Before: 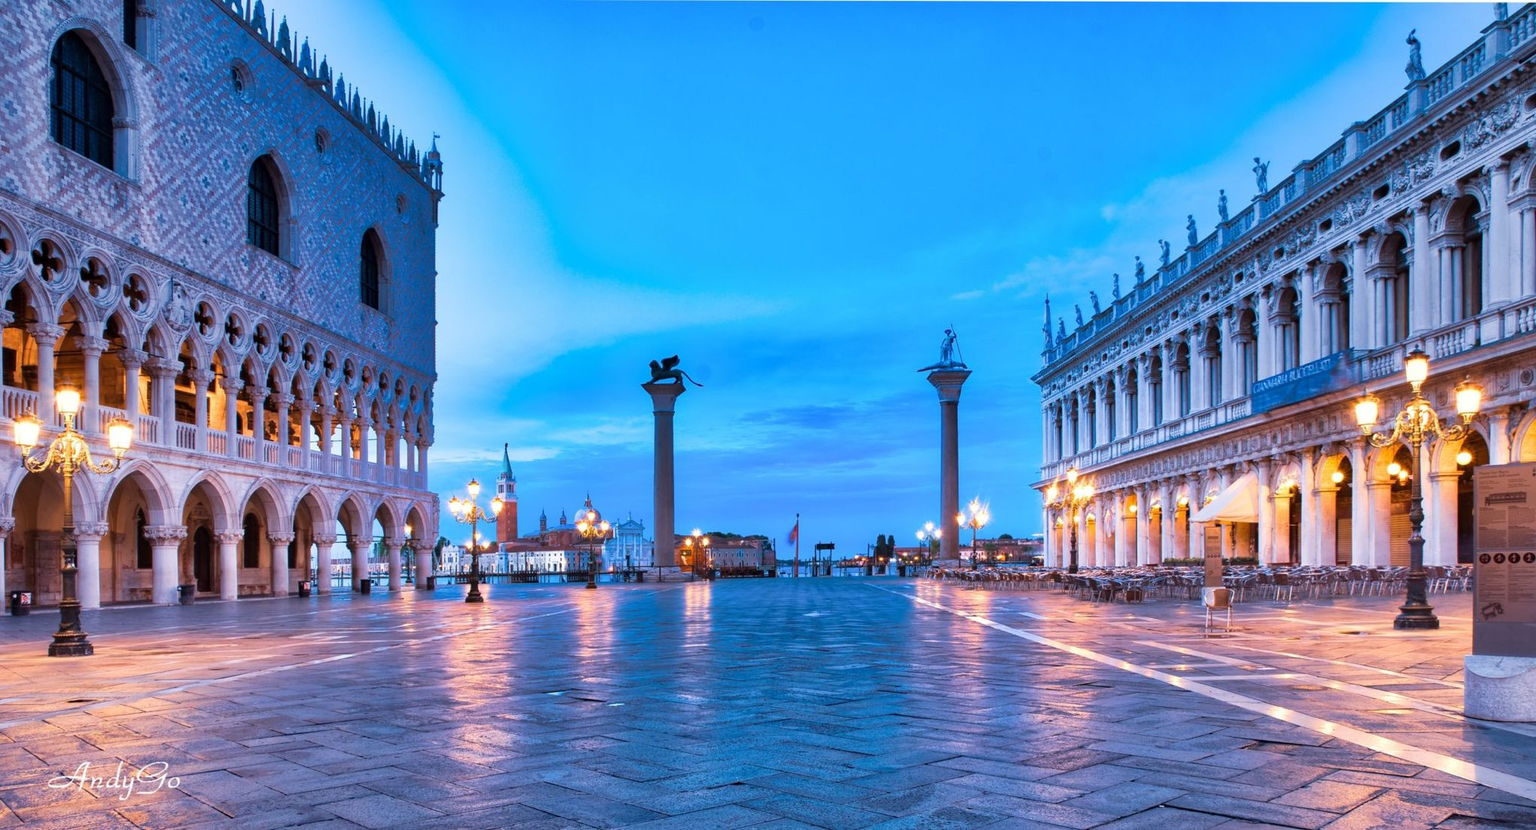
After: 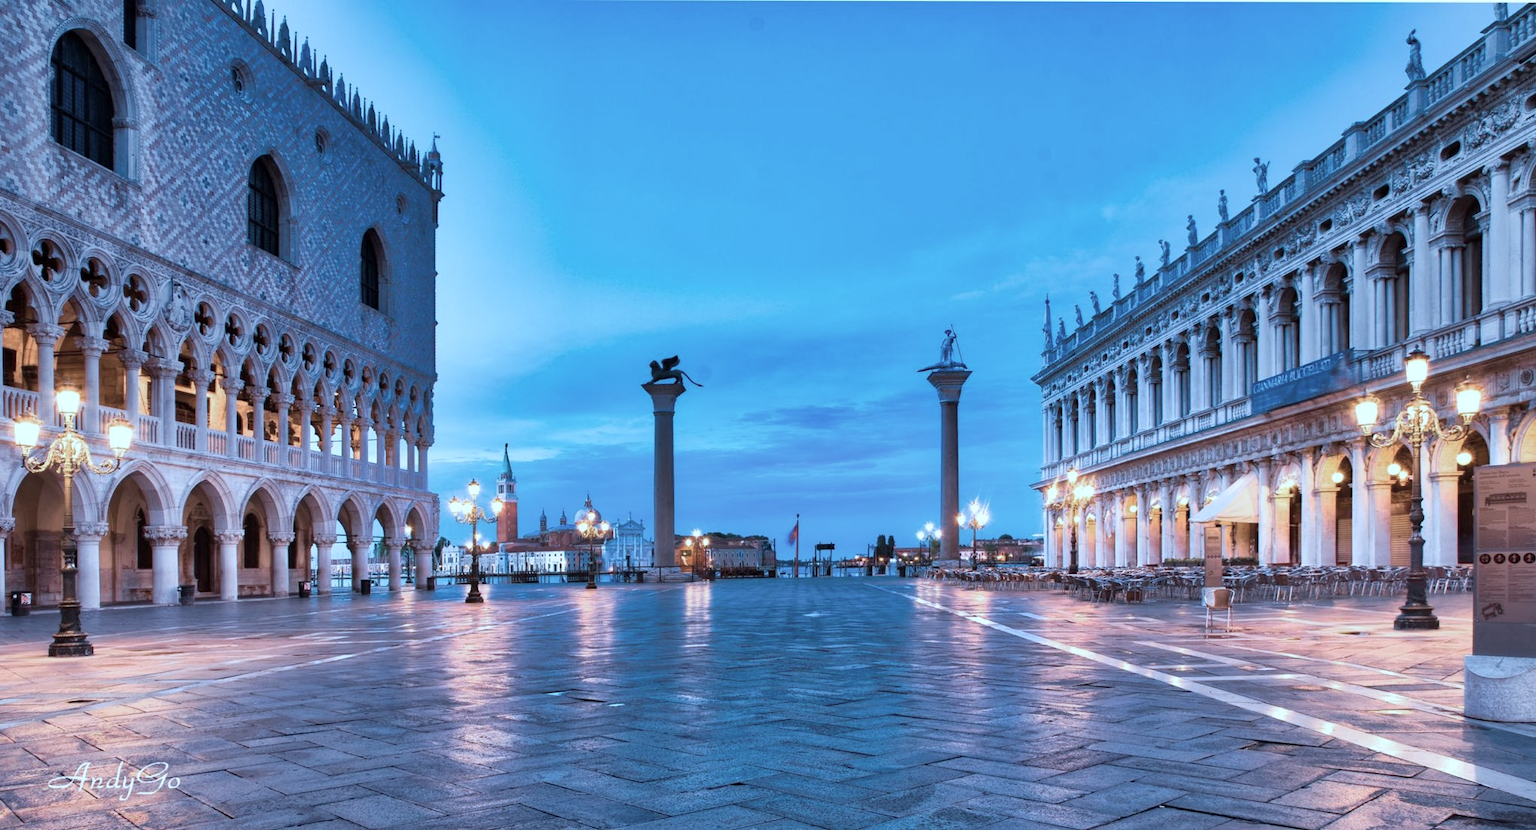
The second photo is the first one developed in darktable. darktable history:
color correction: highlights a* -9.73, highlights b* -21.22
color zones: curves: ch0 [(0, 0.559) (0.153, 0.551) (0.229, 0.5) (0.429, 0.5) (0.571, 0.5) (0.714, 0.5) (0.857, 0.5) (1, 0.559)]; ch1 [(0, 0.417) (0.112, 0.336) (0.213, 0.26) (0.429, 0.34) (0.571, 0.35) (0.683, 0.331) (0.857, 0.344) (1, 0.417)]
